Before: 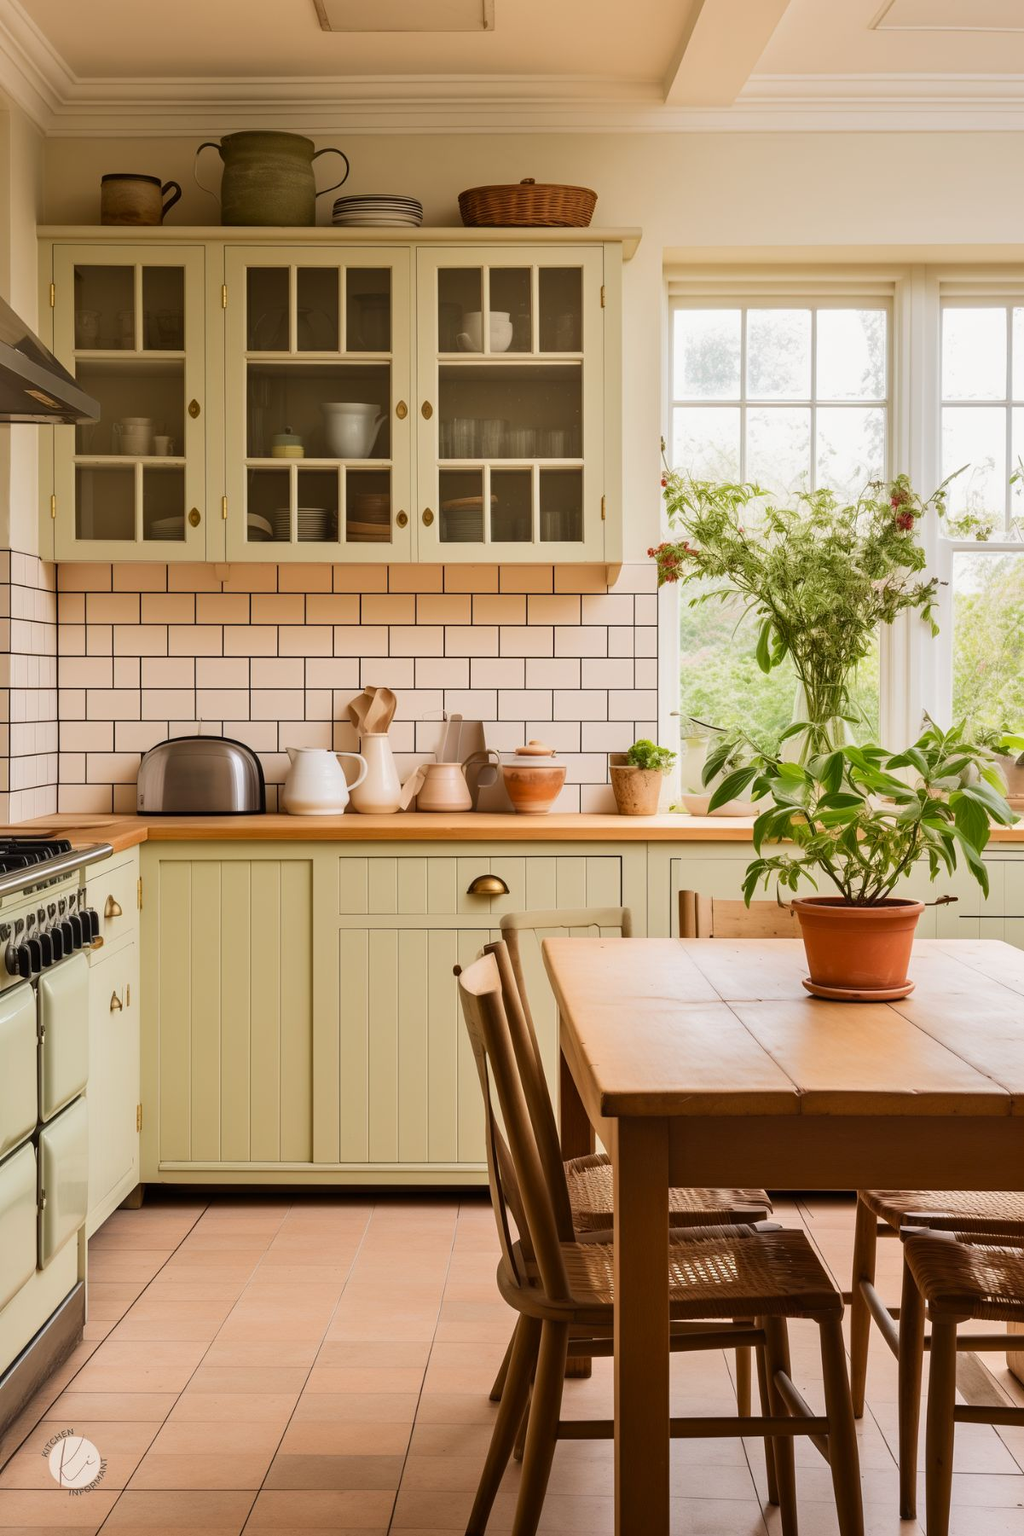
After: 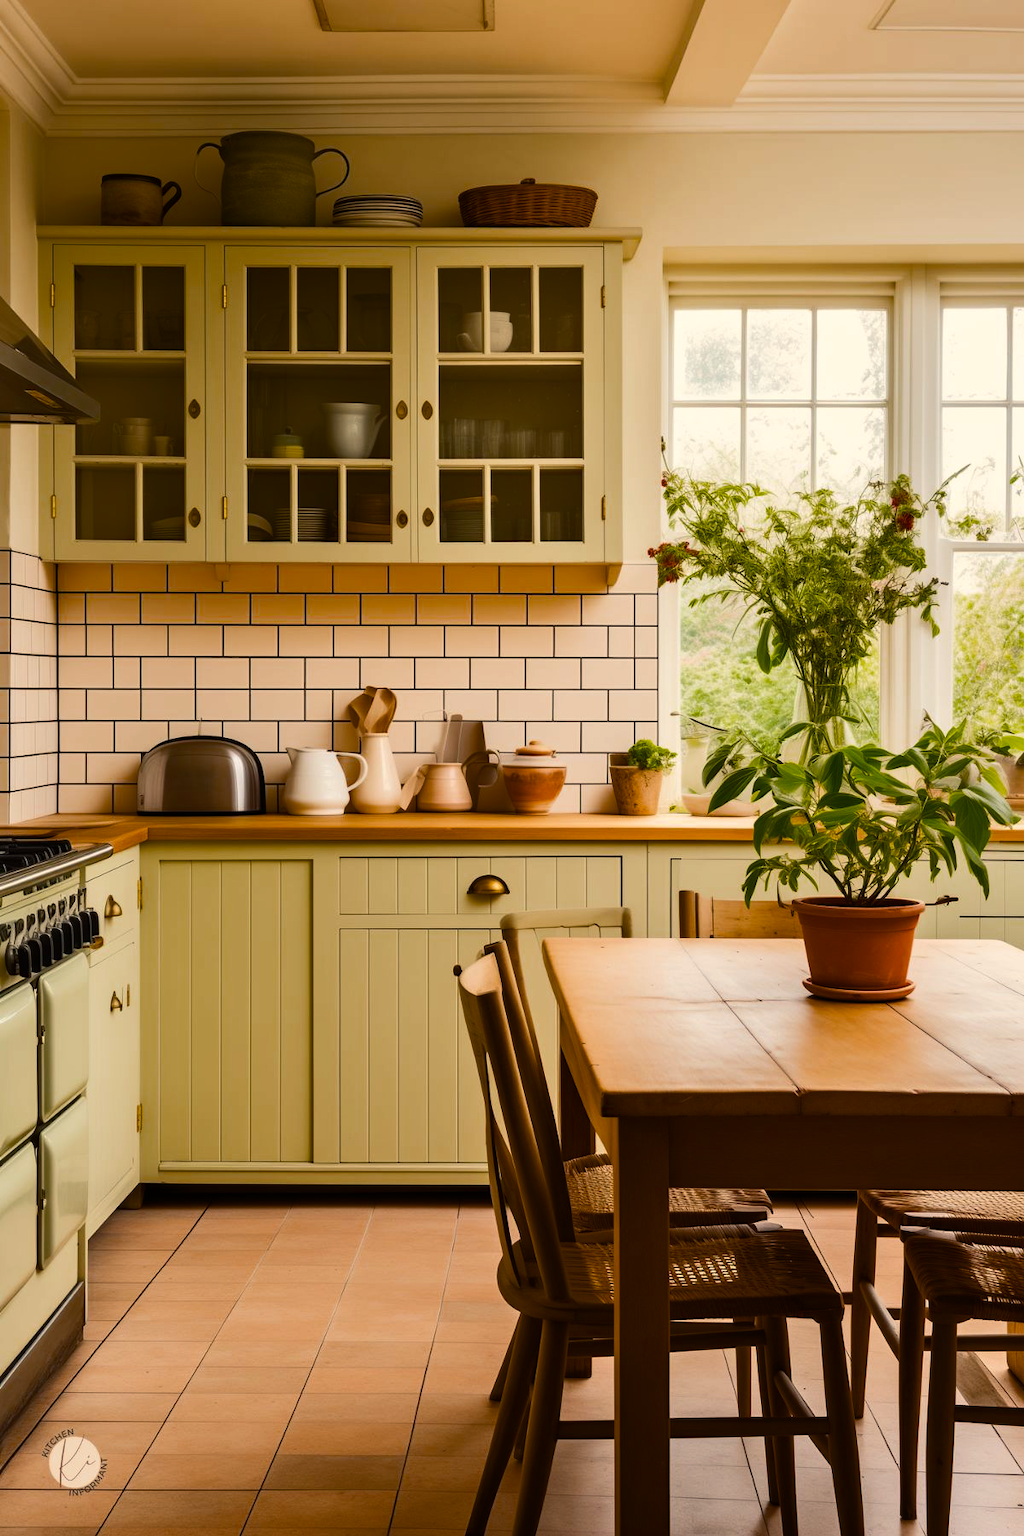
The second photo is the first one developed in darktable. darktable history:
color balance rgb: highlights gain › chroma 2.974%, highlights gain › hue 78.77°, perceptual saturation grading › global saturation 19.675%, perceptual brilliance grading › highlights 3.98%, perceptual brilliance grading › mid-tones -17.188%, perceptual brilliance grading › shadows -42.033%, global vibrance 10.273%, saturation formula JzAzBz (2021)
